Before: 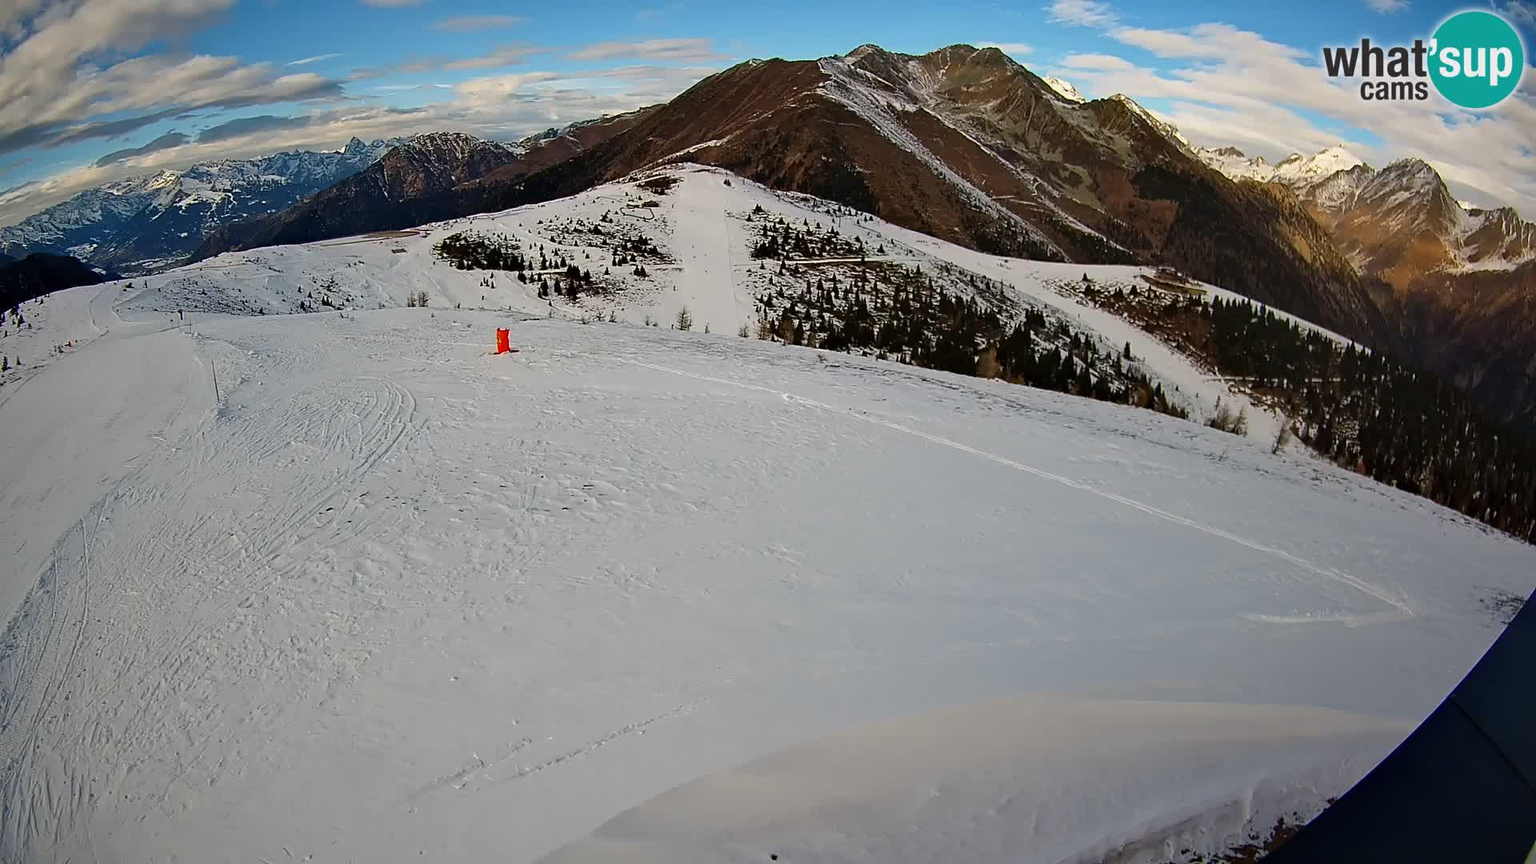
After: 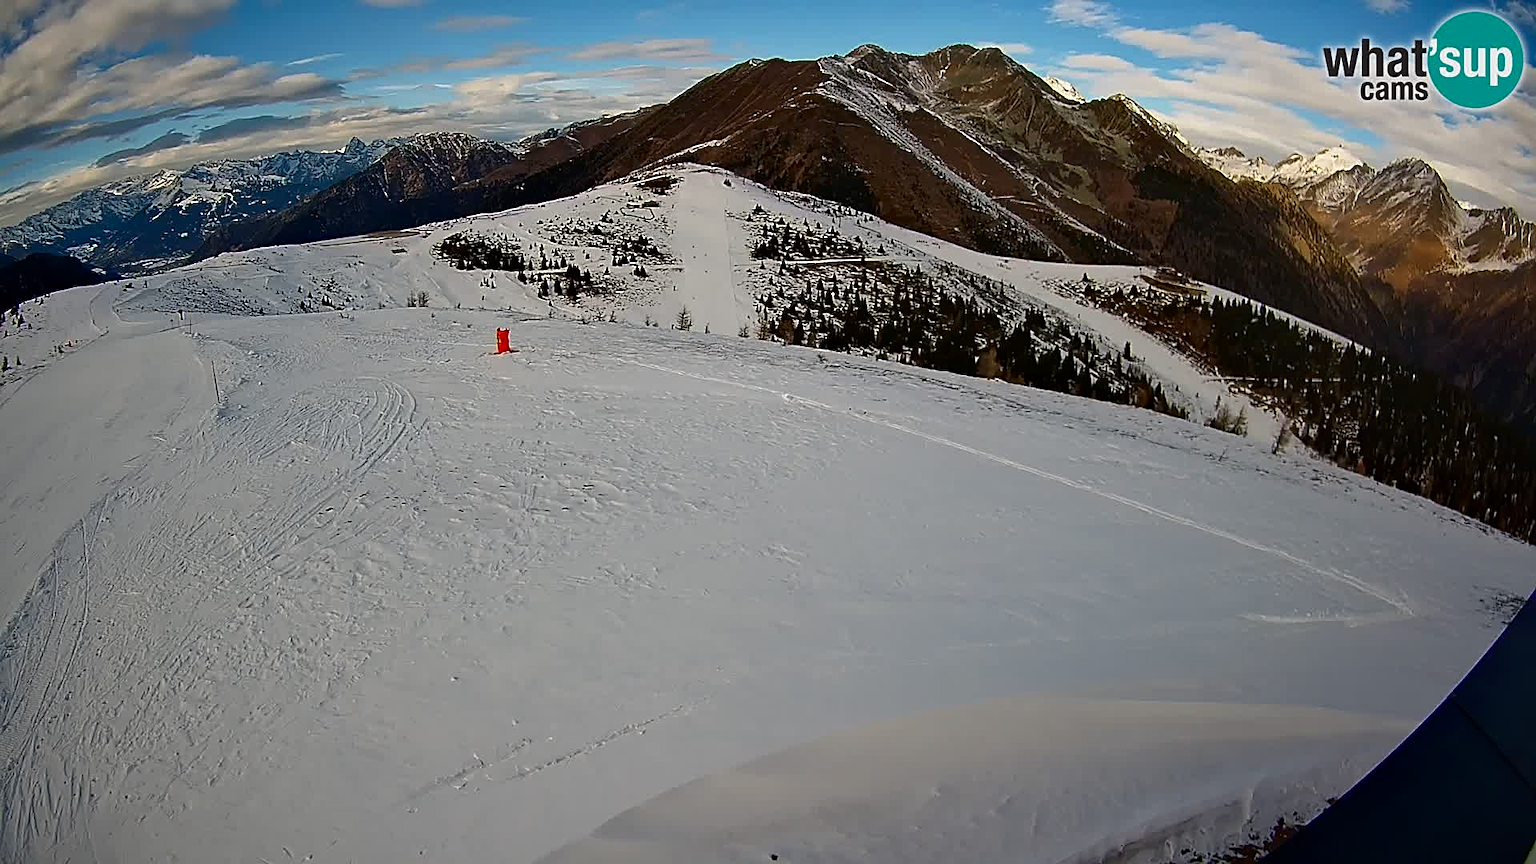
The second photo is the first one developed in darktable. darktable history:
contrast brightness saturation: brightness -0.099
sharpen: on, module defaults
